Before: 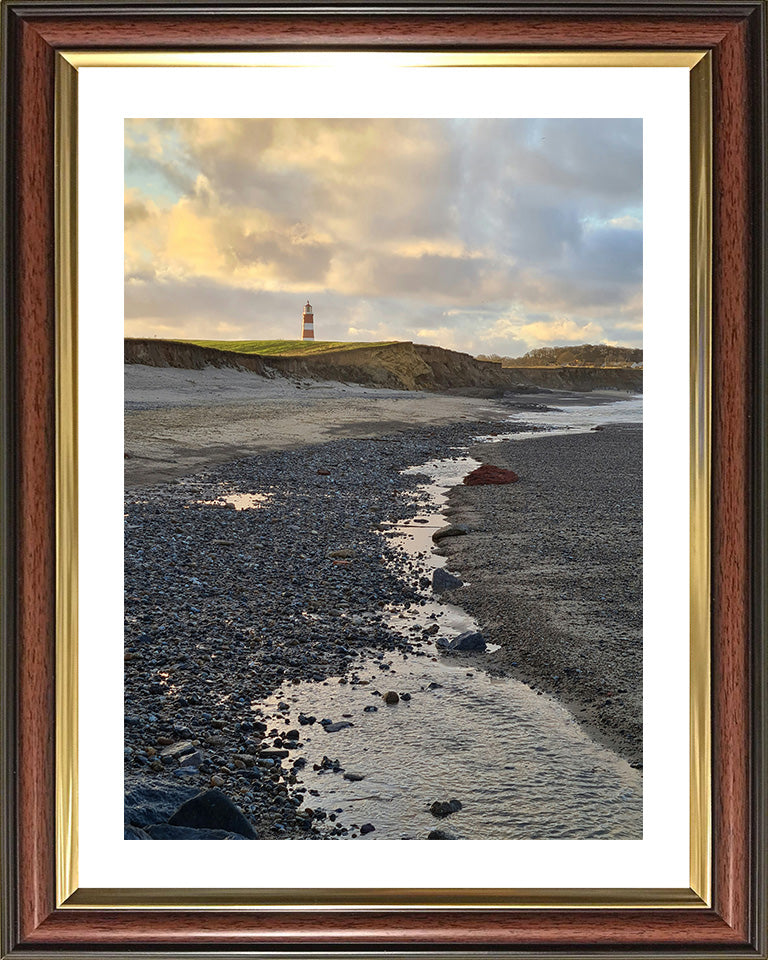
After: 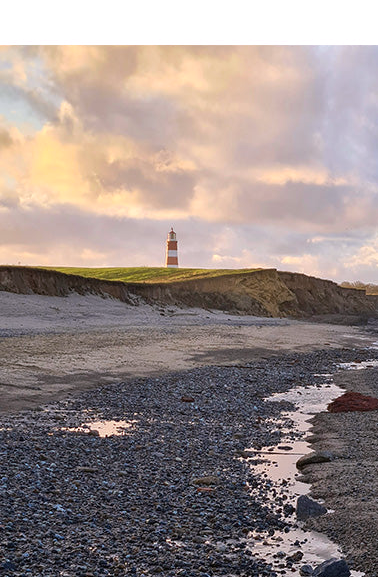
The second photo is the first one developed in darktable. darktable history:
white balance: red 1.05, blue 1.072
crop: left 17.835%, top 7.675%, right 32.881%, bottom 32.213%
